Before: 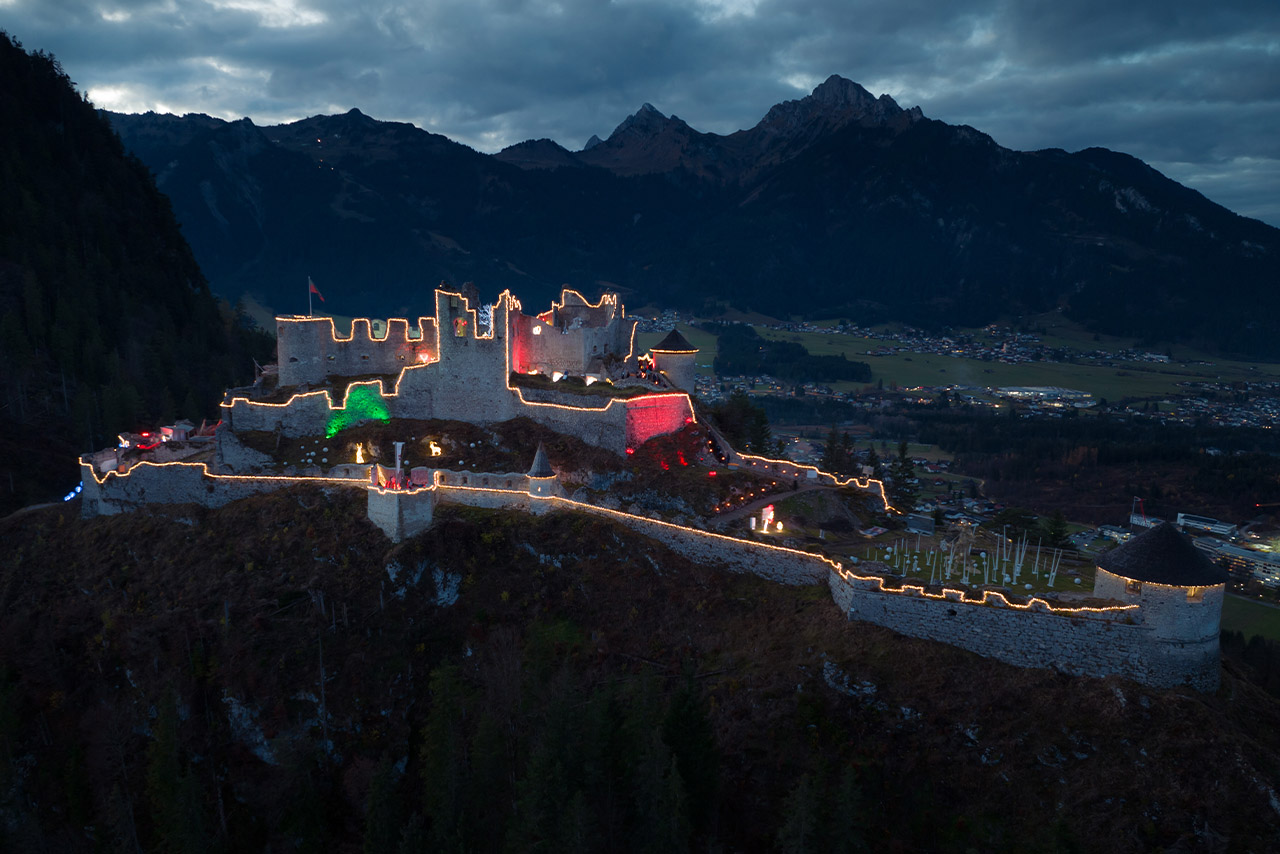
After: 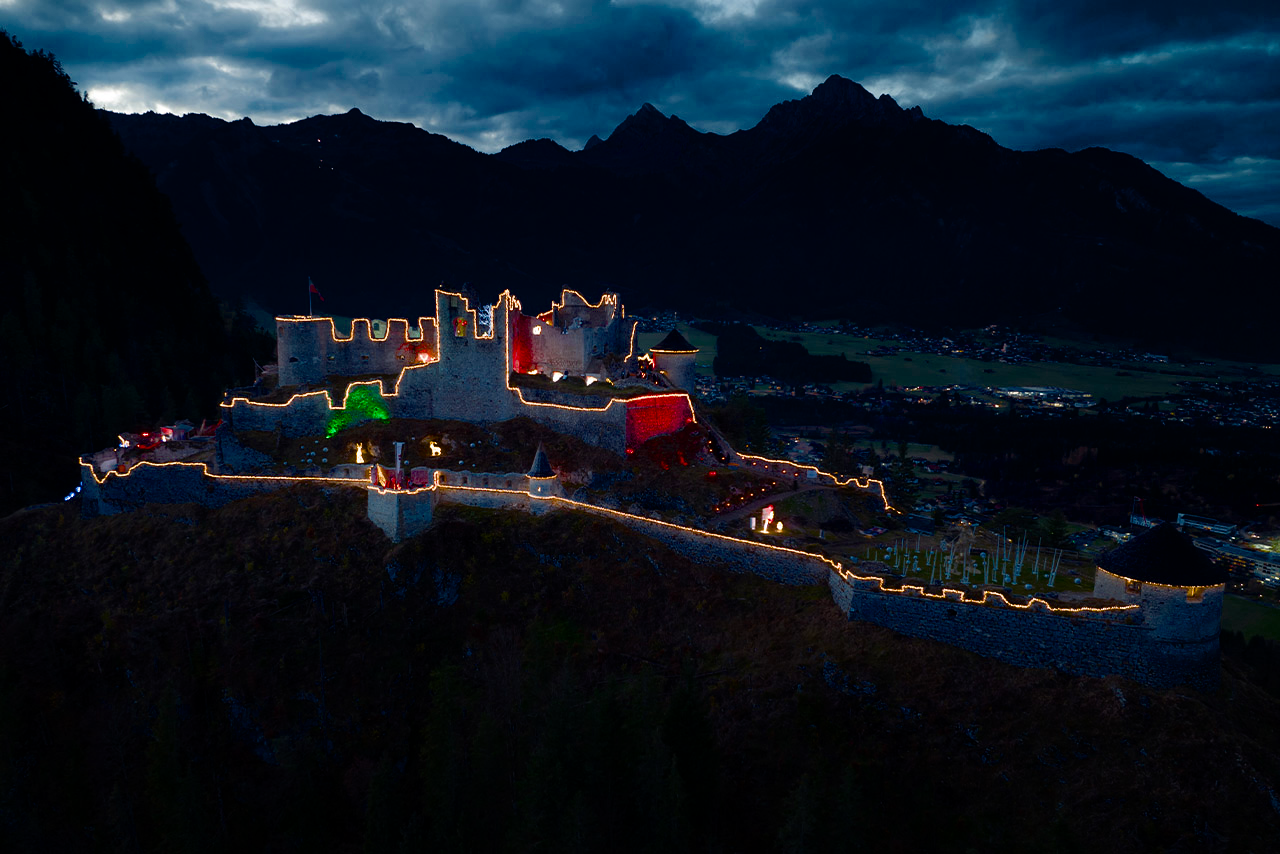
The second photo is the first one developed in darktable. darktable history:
color balance rgb: power › luminance -14.844%, perceptual saturation grading › global saturation 27.274%, perceptual saturation grading › highlights -27.621%, perceptual saturation grading › mid-tones 15.641%, perceptual saturation grading › shadows 33.798%, global vibrance 16.804%, saturation formula JzAzBz (2021)
